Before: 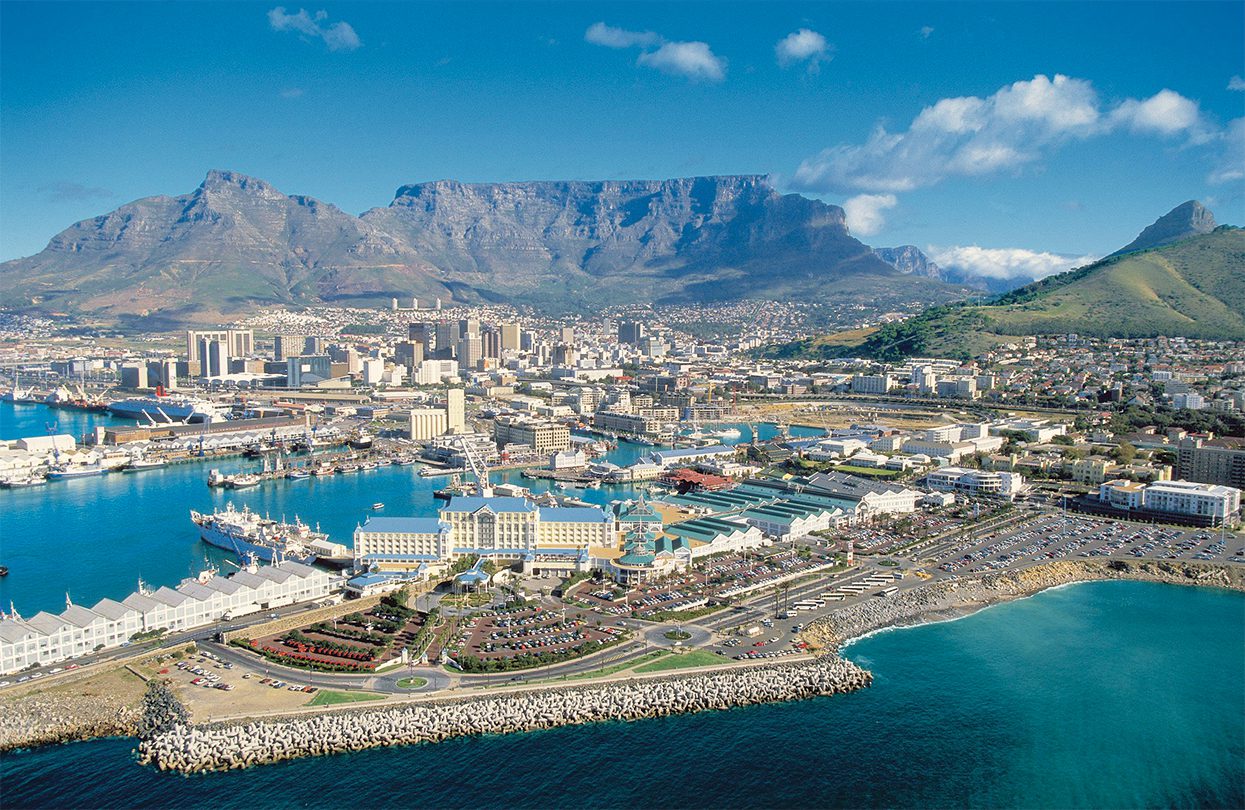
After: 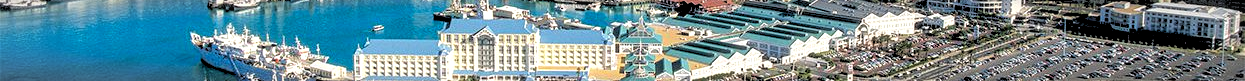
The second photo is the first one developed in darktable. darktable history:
crop and rotate: top 59.084%, bottom 30.916%
color balance: contrast 10%
rgb levels: levels [[0.029, 0.461, 0.922], [0, 0.5, 1], [0, 0.5, 1]]
local contrast: on, module defaults
vignetting: fall-off radius 70%, automatic ratio true
